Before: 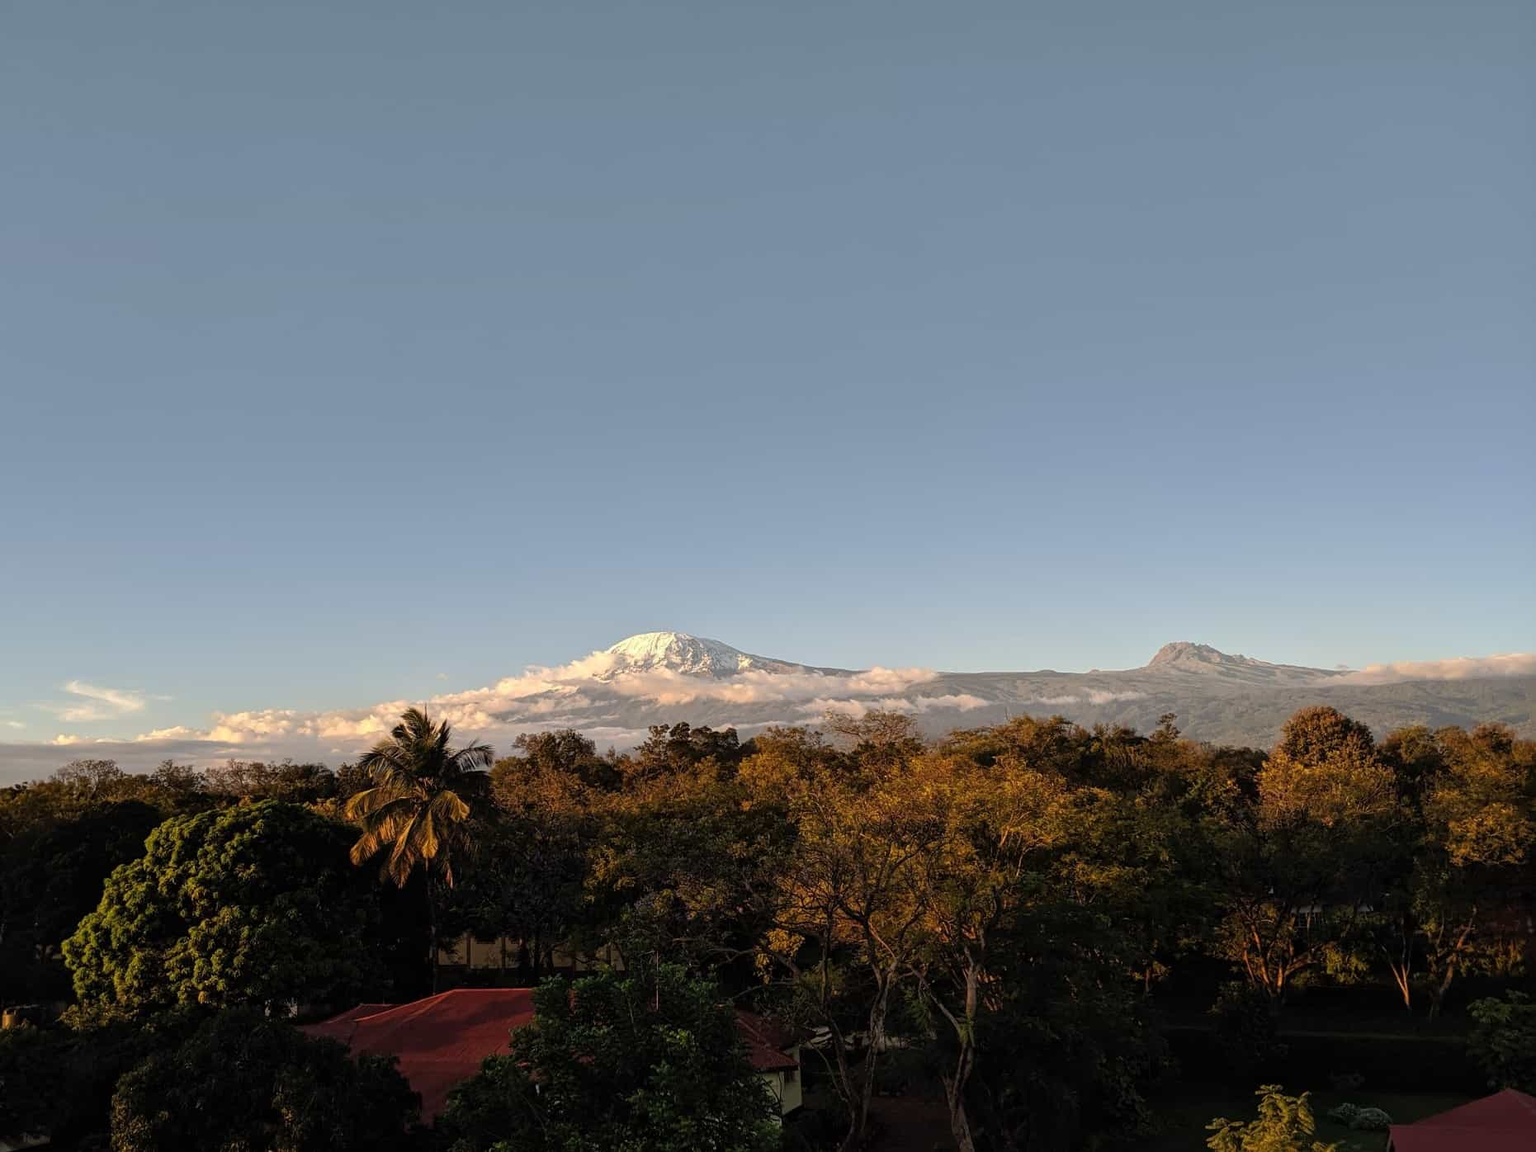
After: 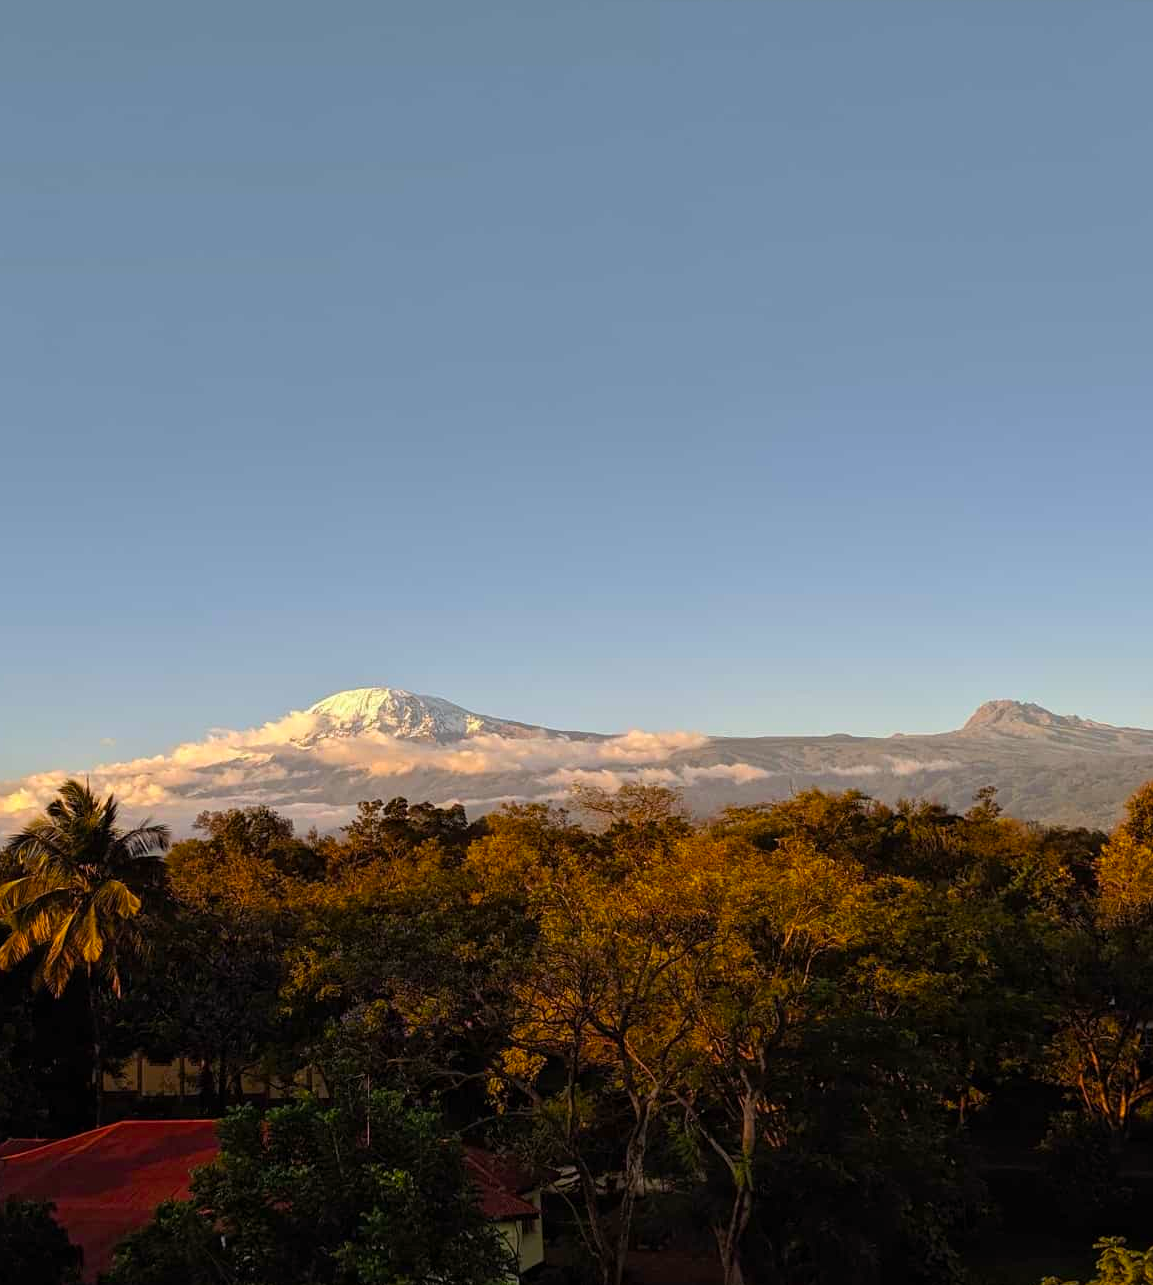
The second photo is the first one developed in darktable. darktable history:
color balance rgb: power › chroma 0.32%, power › hue 22.92°, linear chroma grading › global chroma 19.644%, perceptual saturation grading › global saturation 19.583%
crop and rotate: left 23.02%, top 5.644%, right 14.972%, bottom 2.298%
